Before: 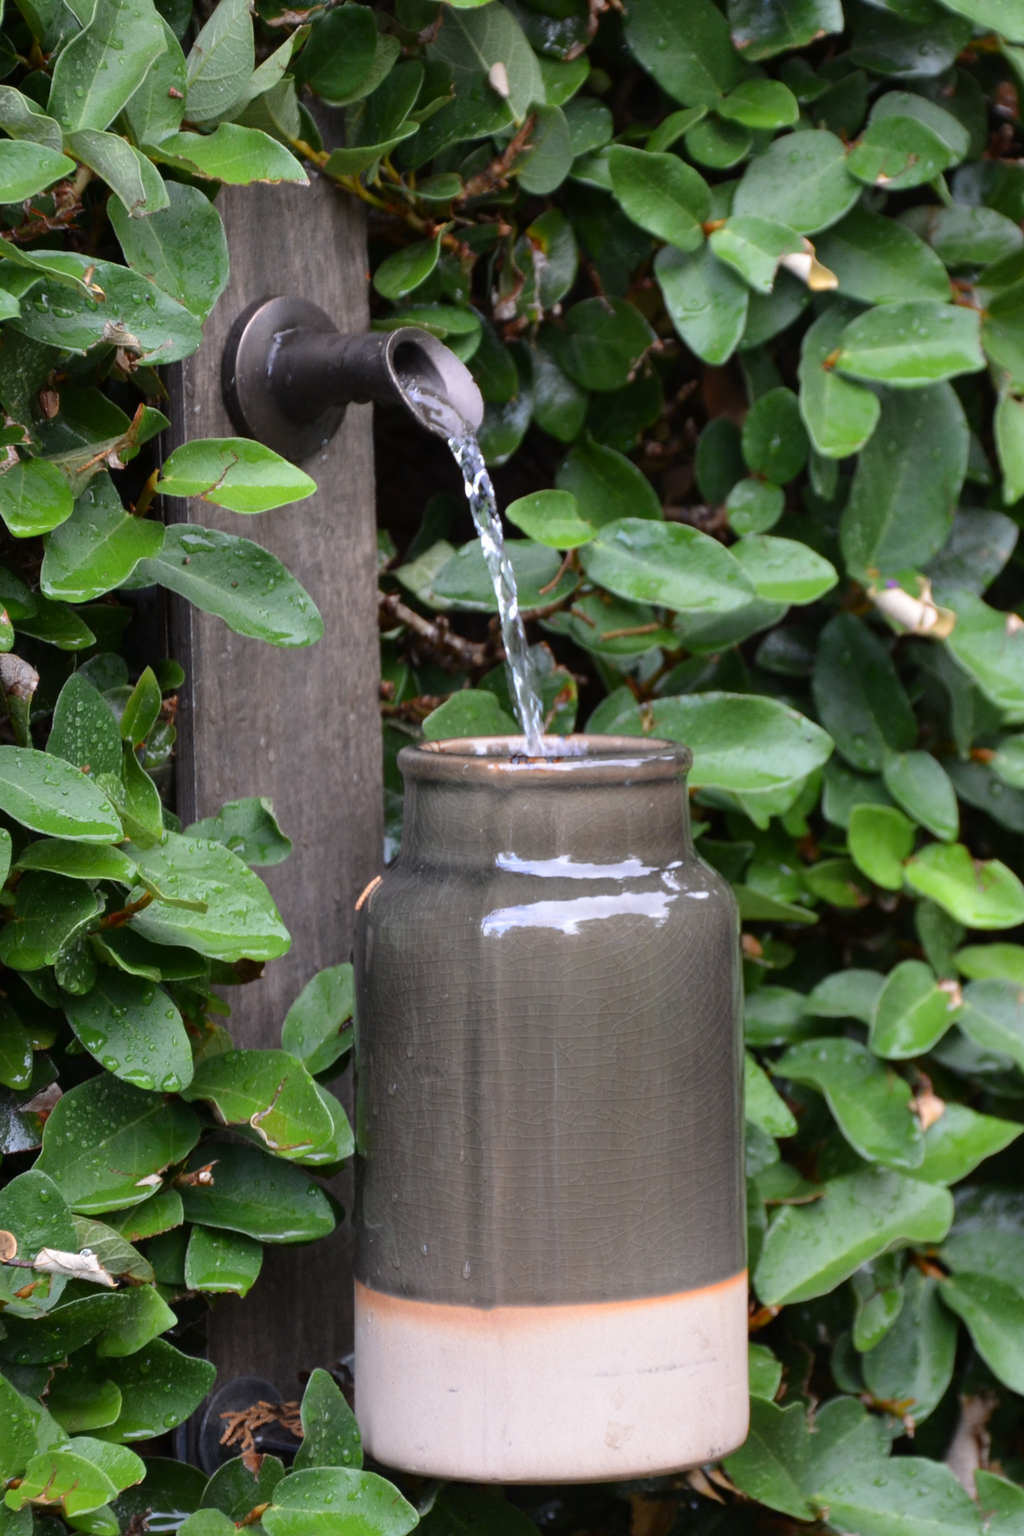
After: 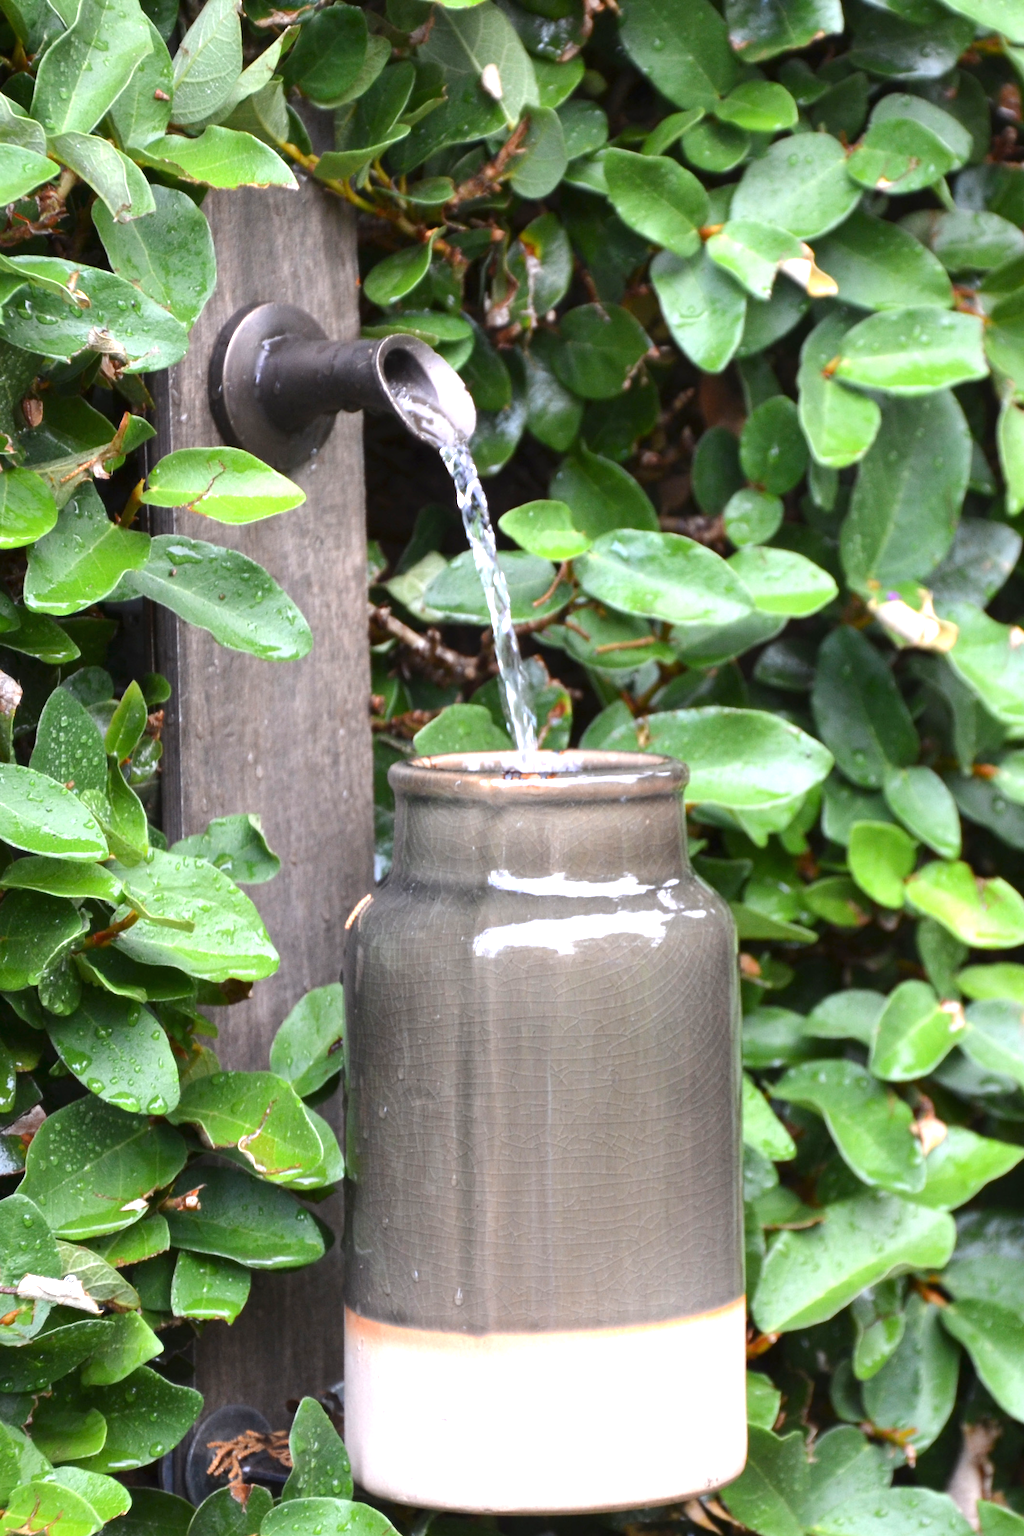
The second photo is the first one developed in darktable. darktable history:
exposure: black level correction 0, exposure 1.1 EV, compensate highlight preservation false
crop: left 1.743%, right 0.268%, bottom 2.011%
